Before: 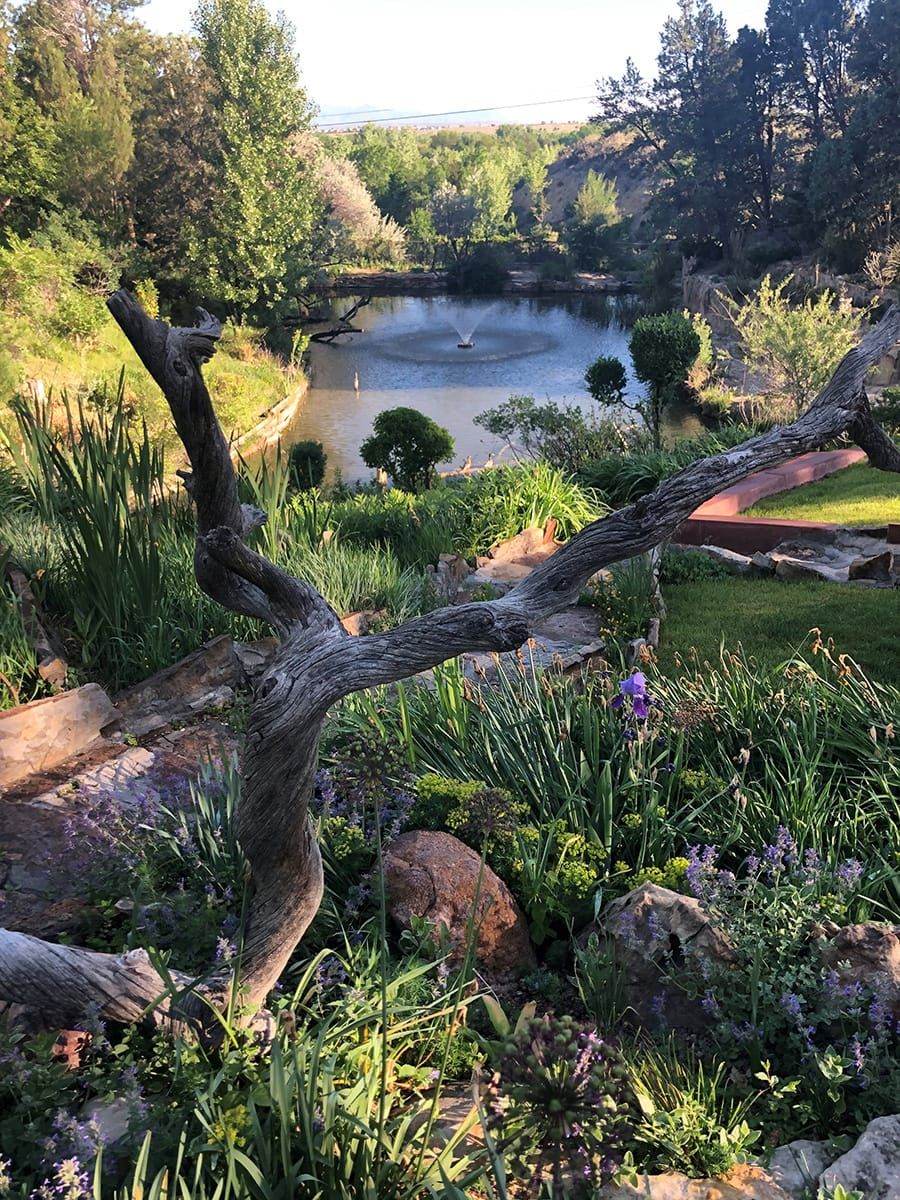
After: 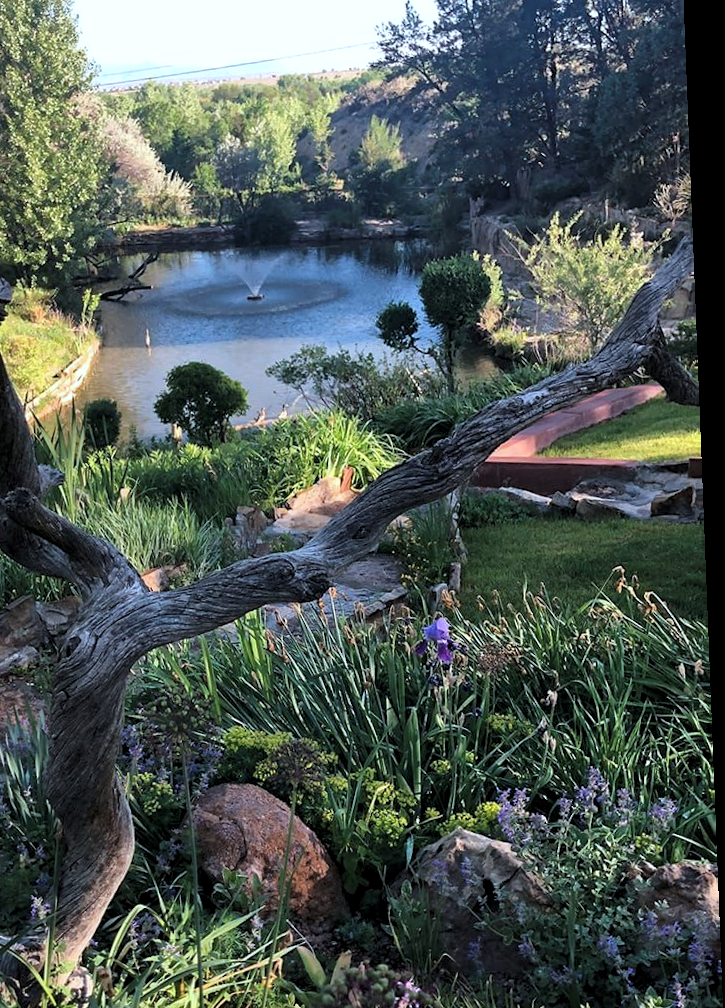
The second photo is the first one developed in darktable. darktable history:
crop: left 23.095%, top 5.827%, bottom 11.854%
rotate and perspective: rotation -2.22°, lens shift (horizontal) -0.022, automatic cropping off
exposure: compensate highlight preservation false
color correction: highlights a* -4.18, highlights b* -10.81
levels: levels [0.031, 0.5, 0.969]
